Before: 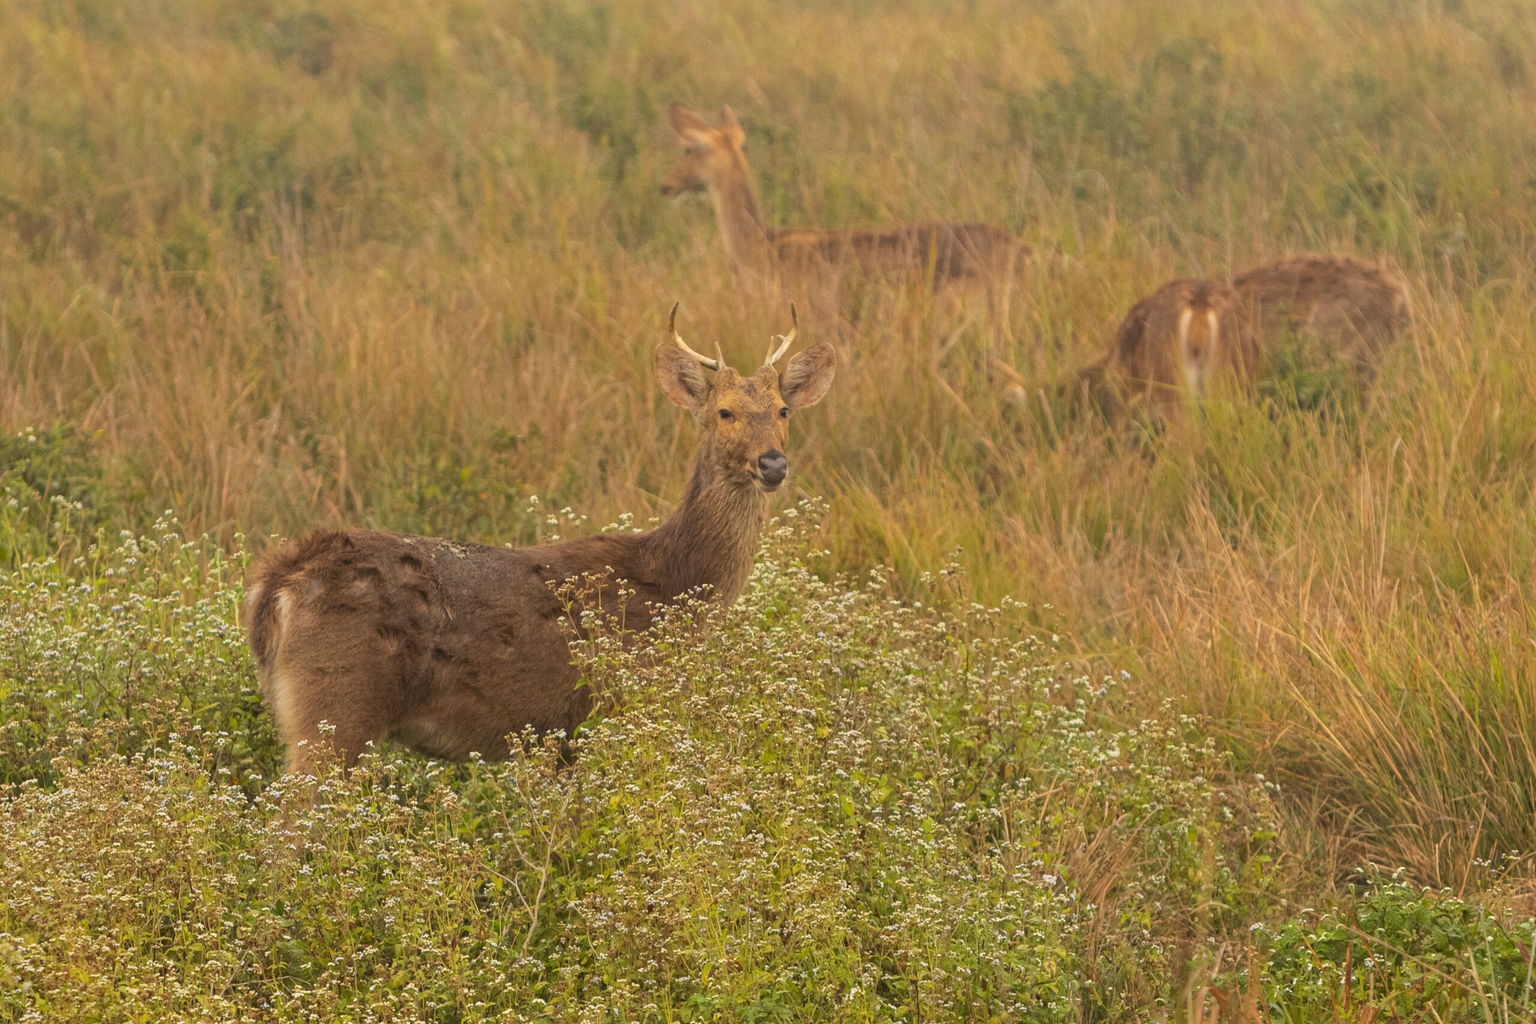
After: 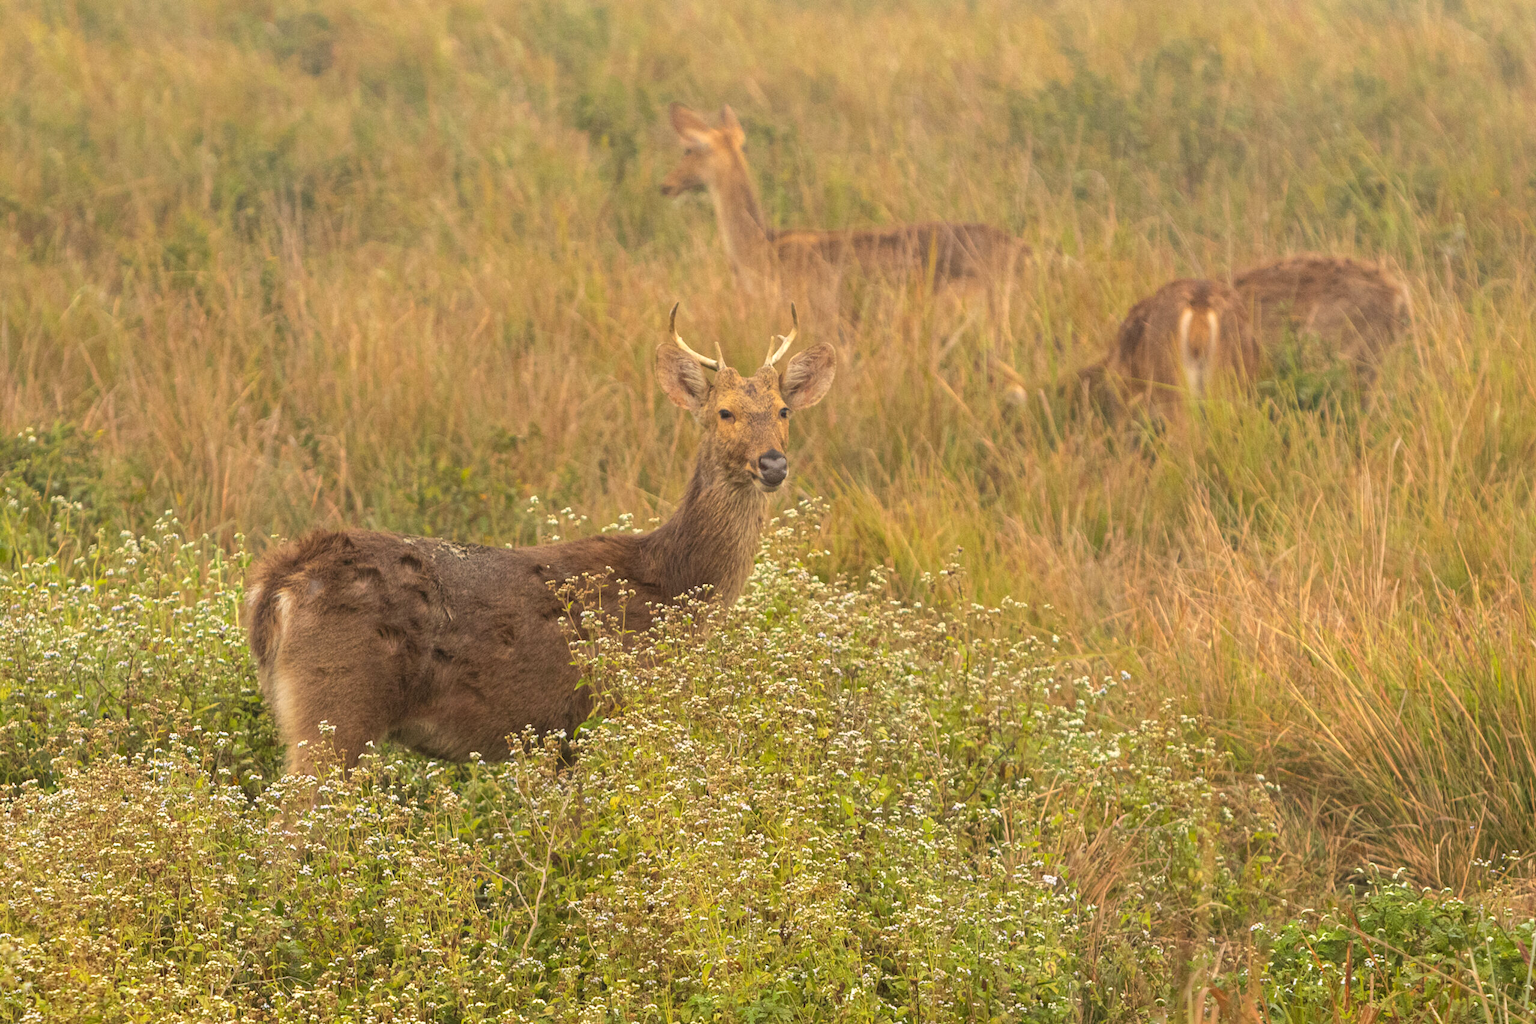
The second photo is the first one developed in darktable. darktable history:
tone equalizer: -8 EV -0.436 EV, -7 EV -0.4 EV, -6 EV -0.339 EV, -5 EV -0.195 EV, -3 EV 0.205 EV, -2 EV 0.321 EV, -1 EV 0.406 EV, +0 EV 0.431 EV
